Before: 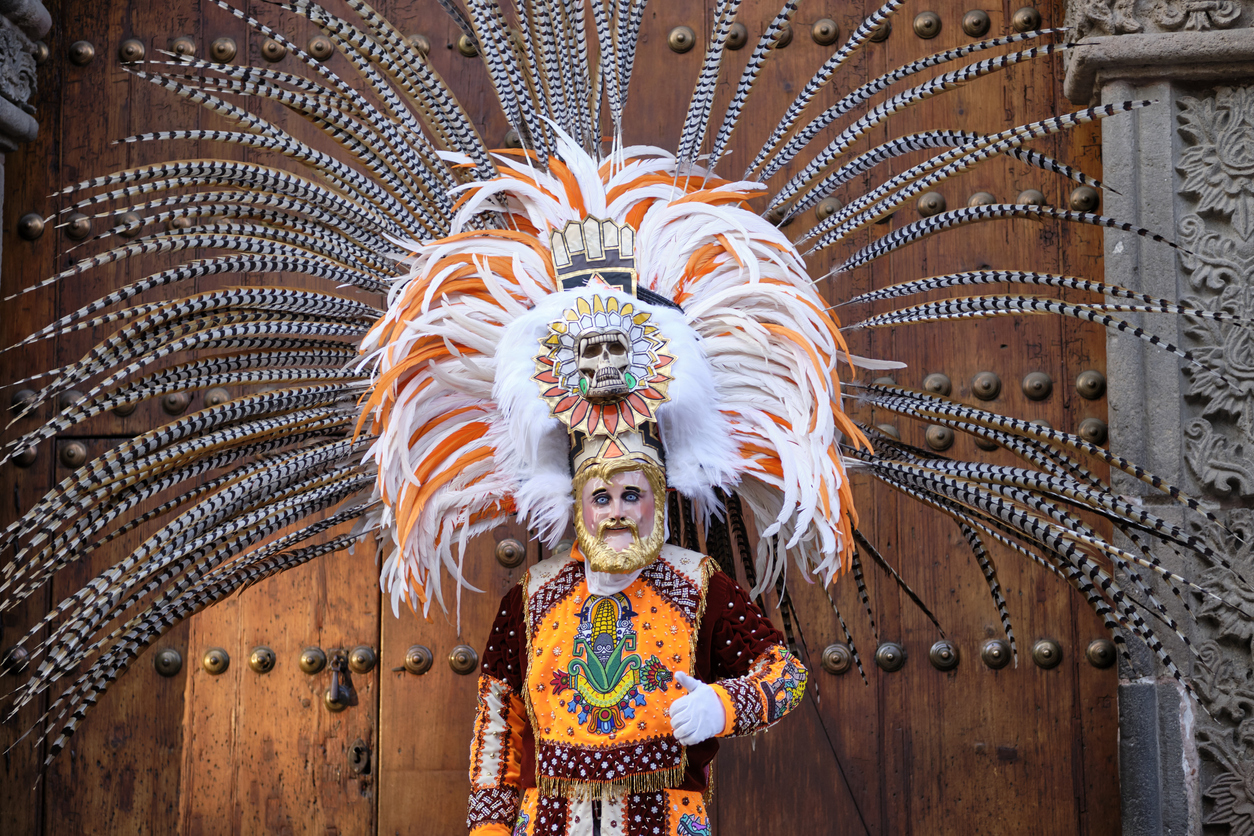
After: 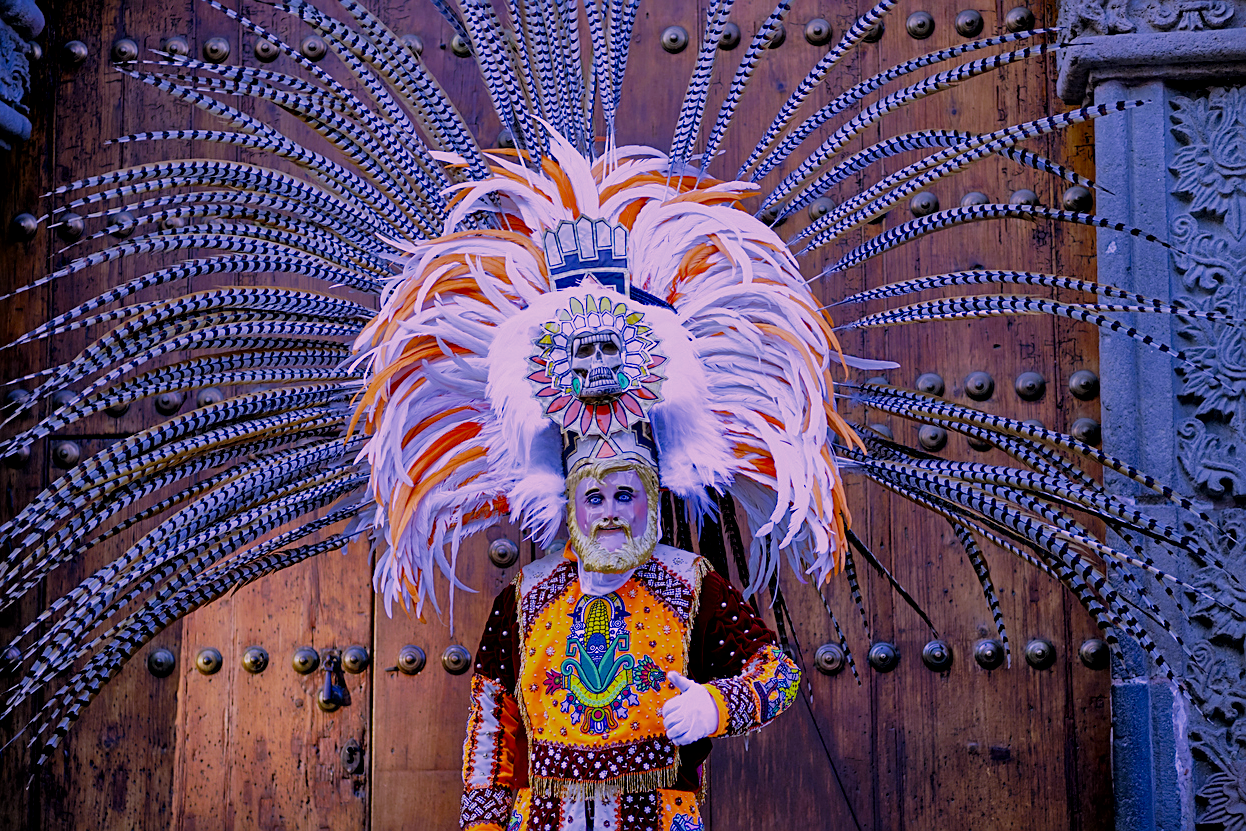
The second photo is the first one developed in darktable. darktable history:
crop and rotate: left 0.614%, top 0.179%, bottom 0.309%
sharpen: on, module defaults
local contrast: mode bilateral grid, contrast 20, coarseness 50, detail 120%, midtone range 0.2
white balance: red 0.766, blue 1.537
color correction: highlights a* 21.16, highlights b* 19.61
filmic rgb: black relative exposure -8.79 EV, white relative exposure 4.98 EV, threshold 6 EV, target black luminance 0%, hardness 3.77, latitude 66.34%, contrast 0.822, highlights saturation mix 10%, shadows ↔ highlights balance 20%, add noise in highlights 0.1, color science v4 (2020), iterations of high-quality reconstruction 0, type of noise poissonian, enable highlight reconstruction true
